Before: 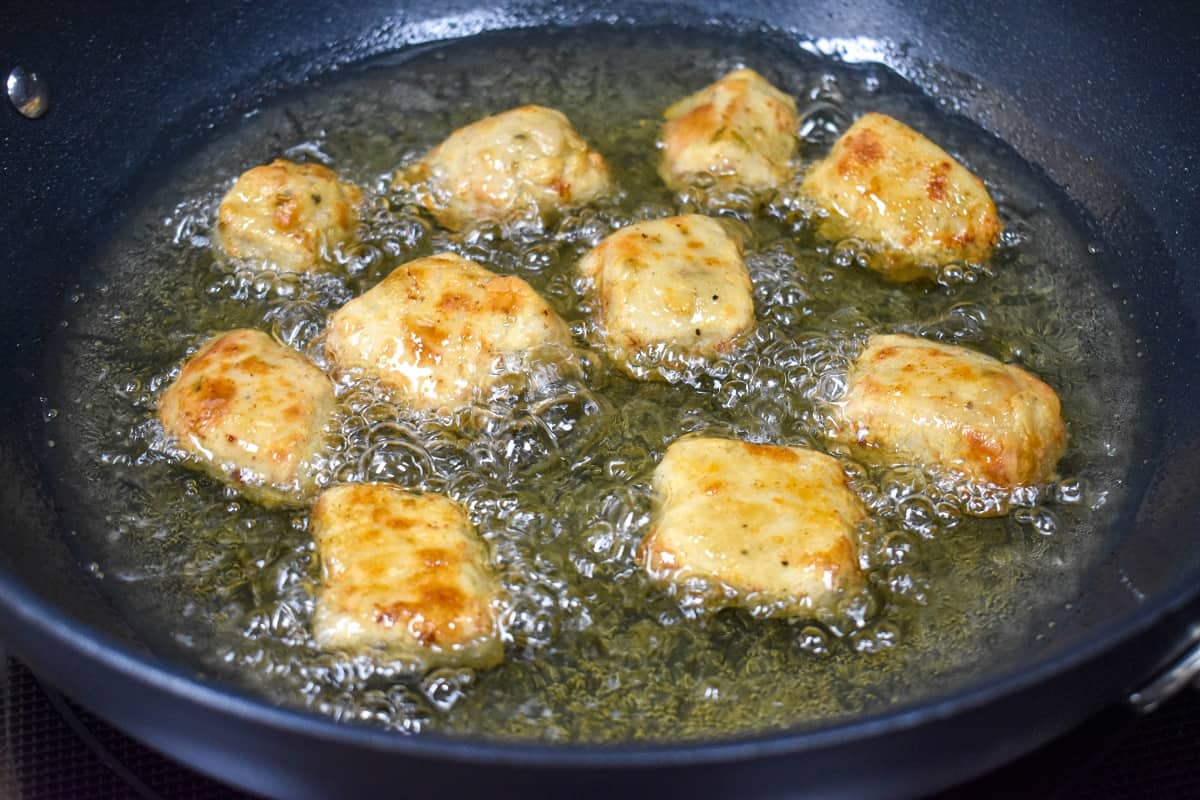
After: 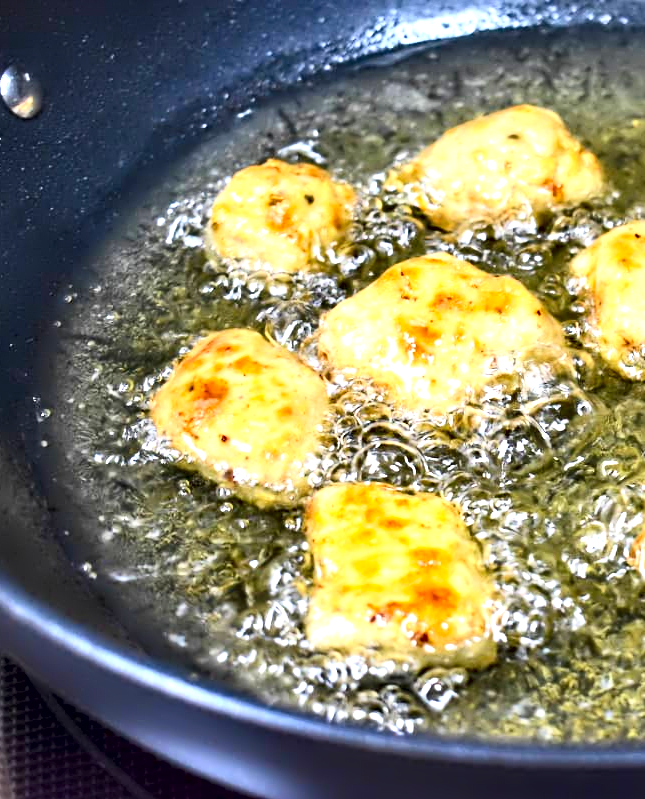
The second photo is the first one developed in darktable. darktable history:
exposure: exposure 0.74 EV, compensate highlight preservation false
contrast equalizer: y [[0.783, 0.666, 0.575, 0.77, 0.556, 0.501], [0.5 ×6], [0.5 ×6], [0, 0.02, 0.272, 0.399, 0.062, 0], [0 ×6]]
crop: left 0.587%, right 45.588%, bottom 0.086%
contrast brightness saturation: contrast 0.2, brightness 0.16, saturation 0.22
